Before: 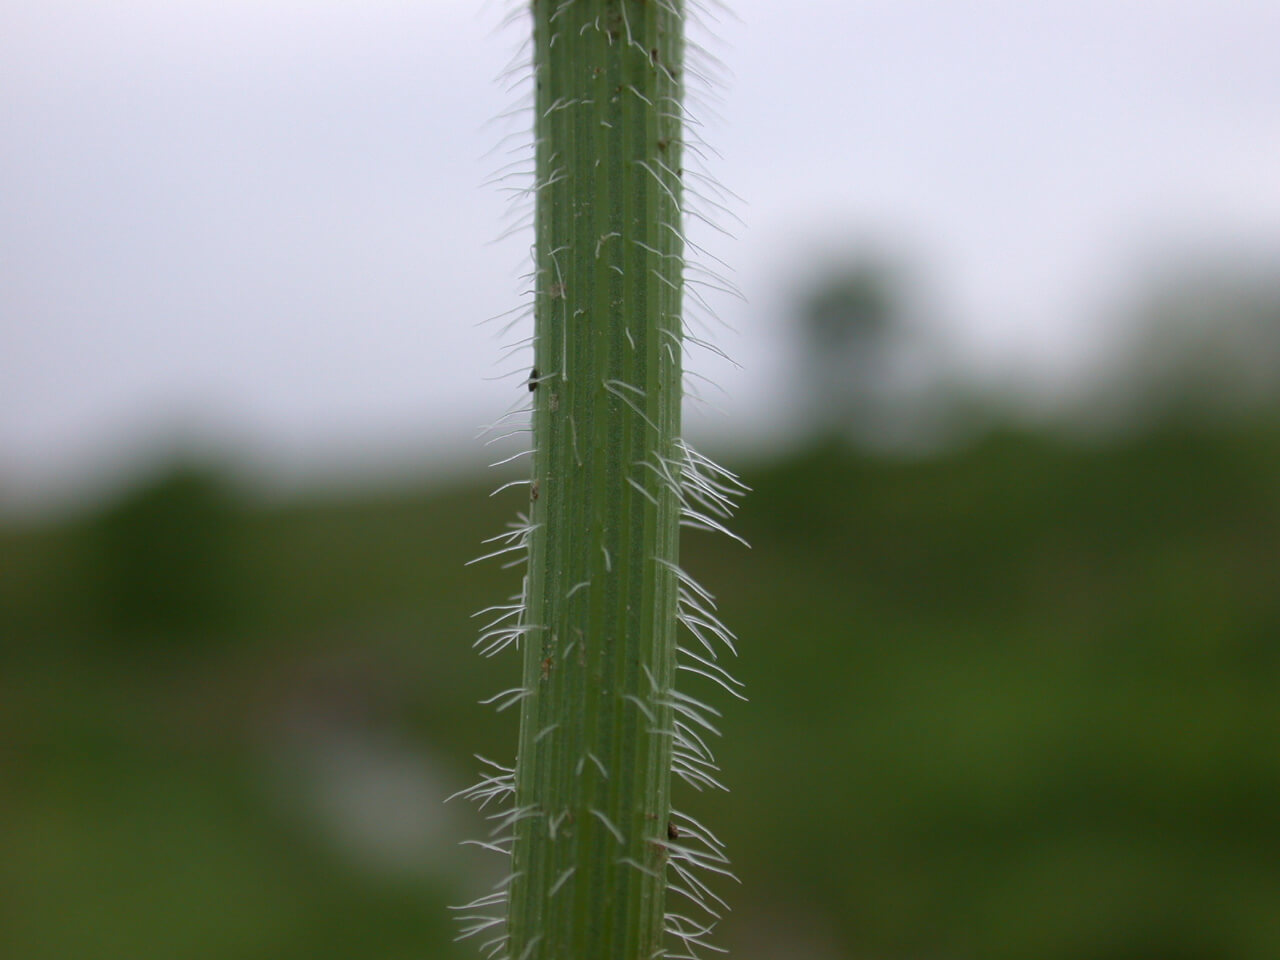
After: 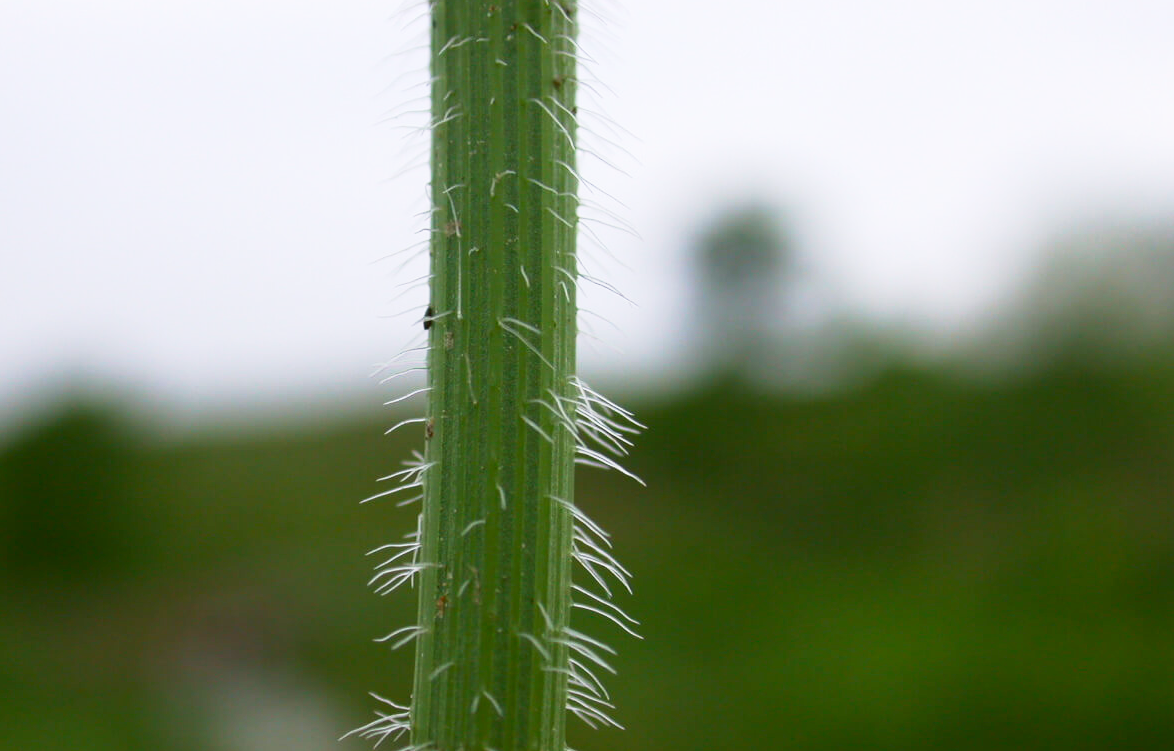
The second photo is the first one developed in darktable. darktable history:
crop: left 8.265%, top 6.541%, bottom 15.209%
base curve: curves: ch0 [(0, 0) (0.005, 0.002) (0.193, 0.295) (0.399, 0.664) (0.75, 0.928) (1, 1)], preserve colors none
contrast brightness saturation: contrast 0.036, saturation 0.161
